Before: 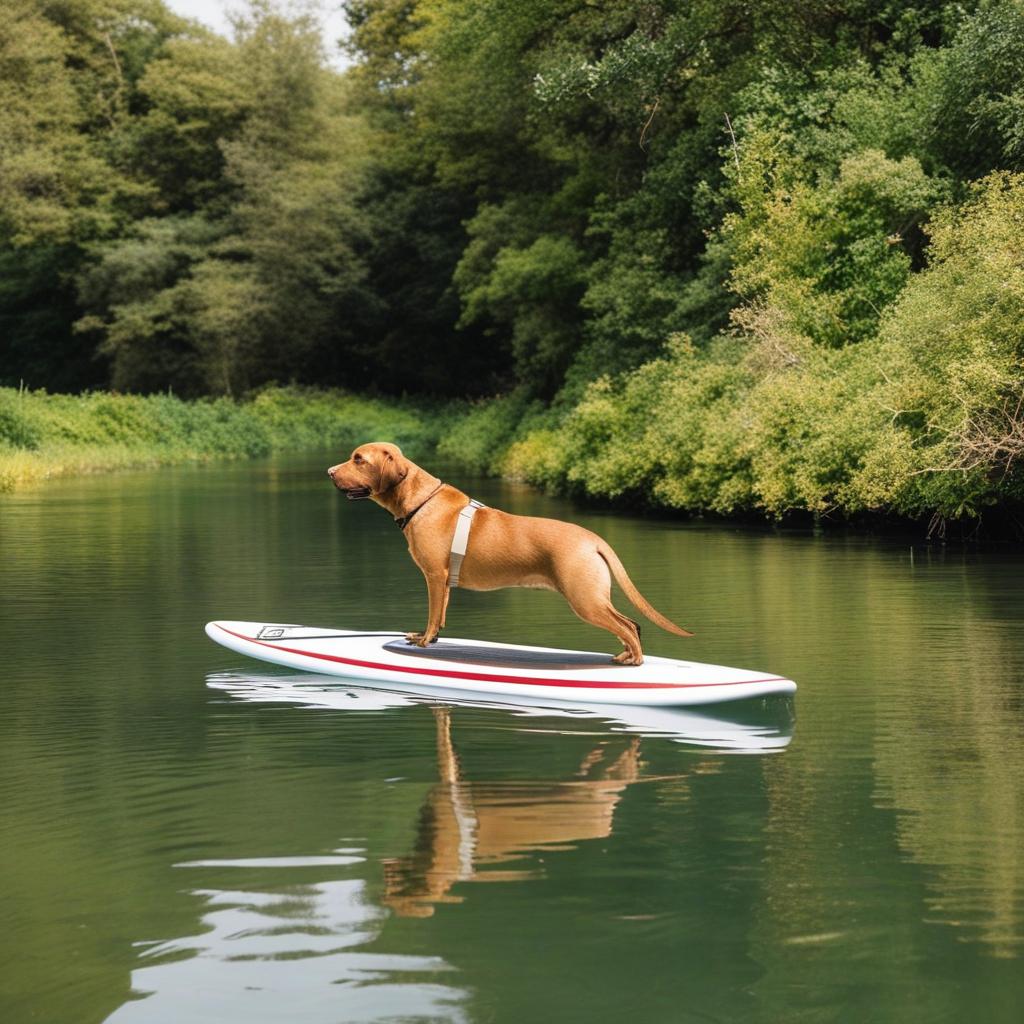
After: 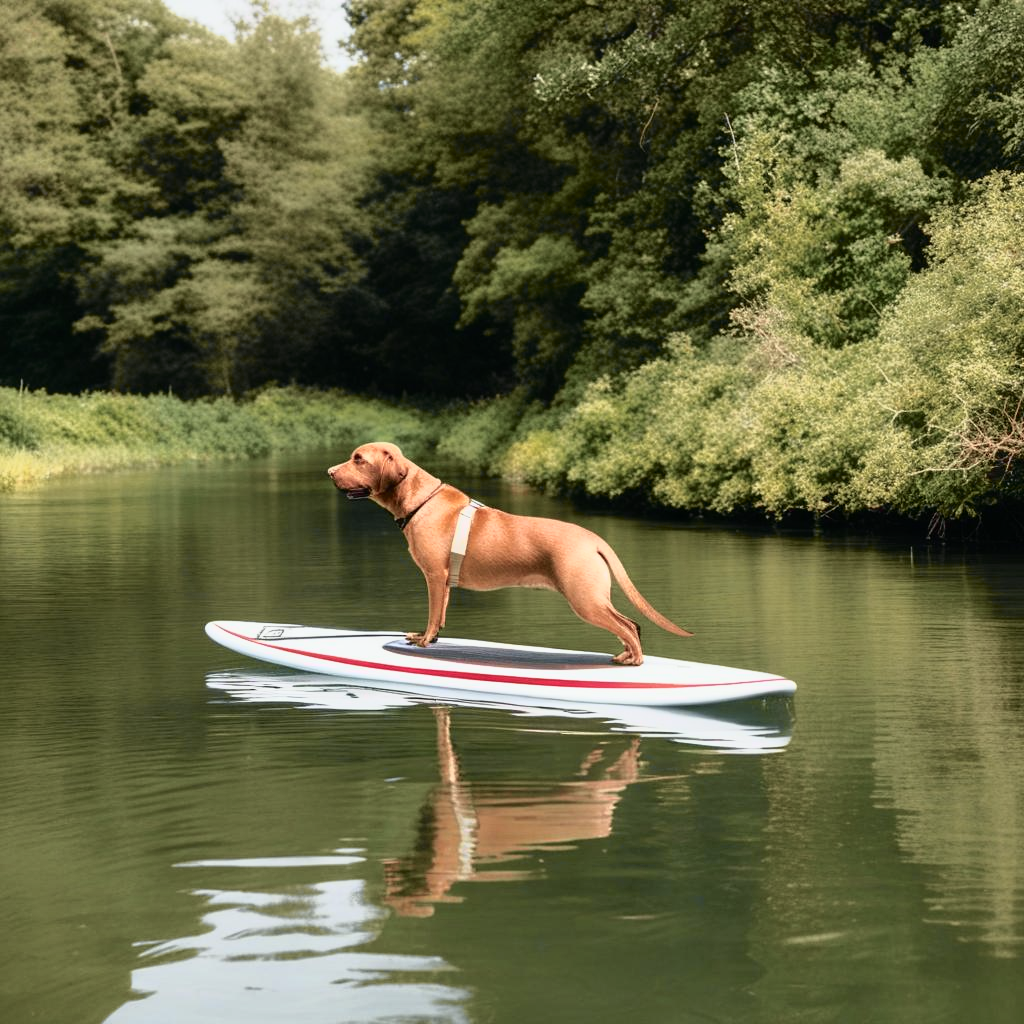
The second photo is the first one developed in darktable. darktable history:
tone curve: curves: ch0 [(0, 0) (0.105, 0.068) (0.195, 0.162) (0.283, 0.283) (0.384, 0.404) (0.485, 0.531) (0.638, 0.681) (0.795, 0.879) (1, 0.977)]; ch1 [(0, 0) (0.161, 0.092) (0.35, 0.33) (0.379, 0.401) (0.456, 0.469) (0.504, 0.5) (0.512, 0.514) (0.58, 0.597) (0.635, 0.646) (1, 1)]; ch2 [(0, 0) (0.371, 0.362) (0.437, 0.437) (0.5, 0.5) (0.53, 0.523) (0.56, 0.58) (0.622, 0.606) (1, 1)], color space Lab, independent channels, preserve colors none
